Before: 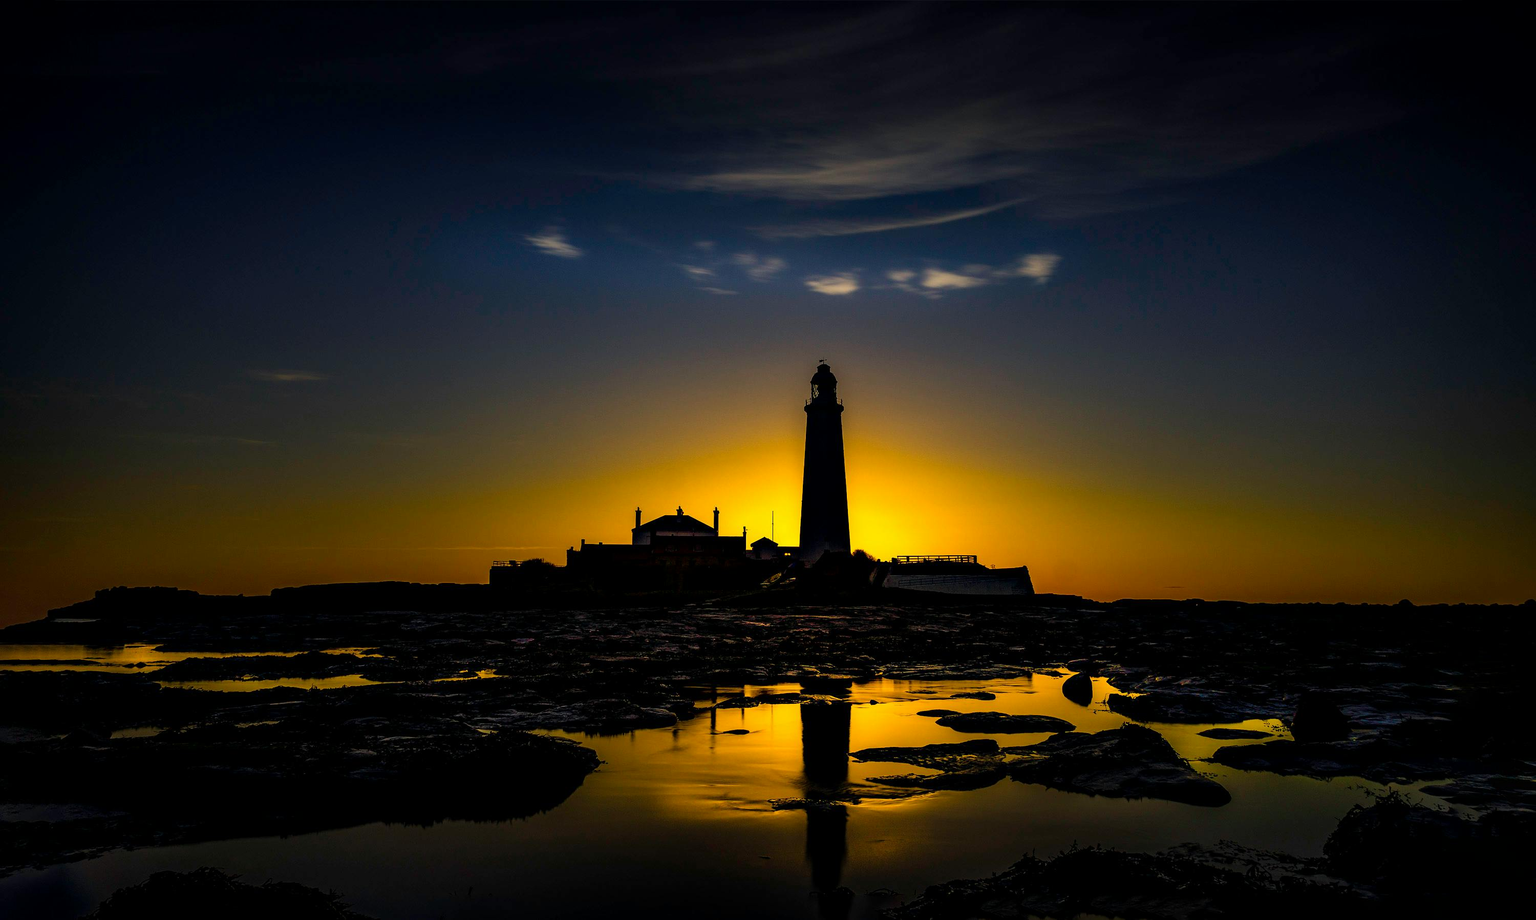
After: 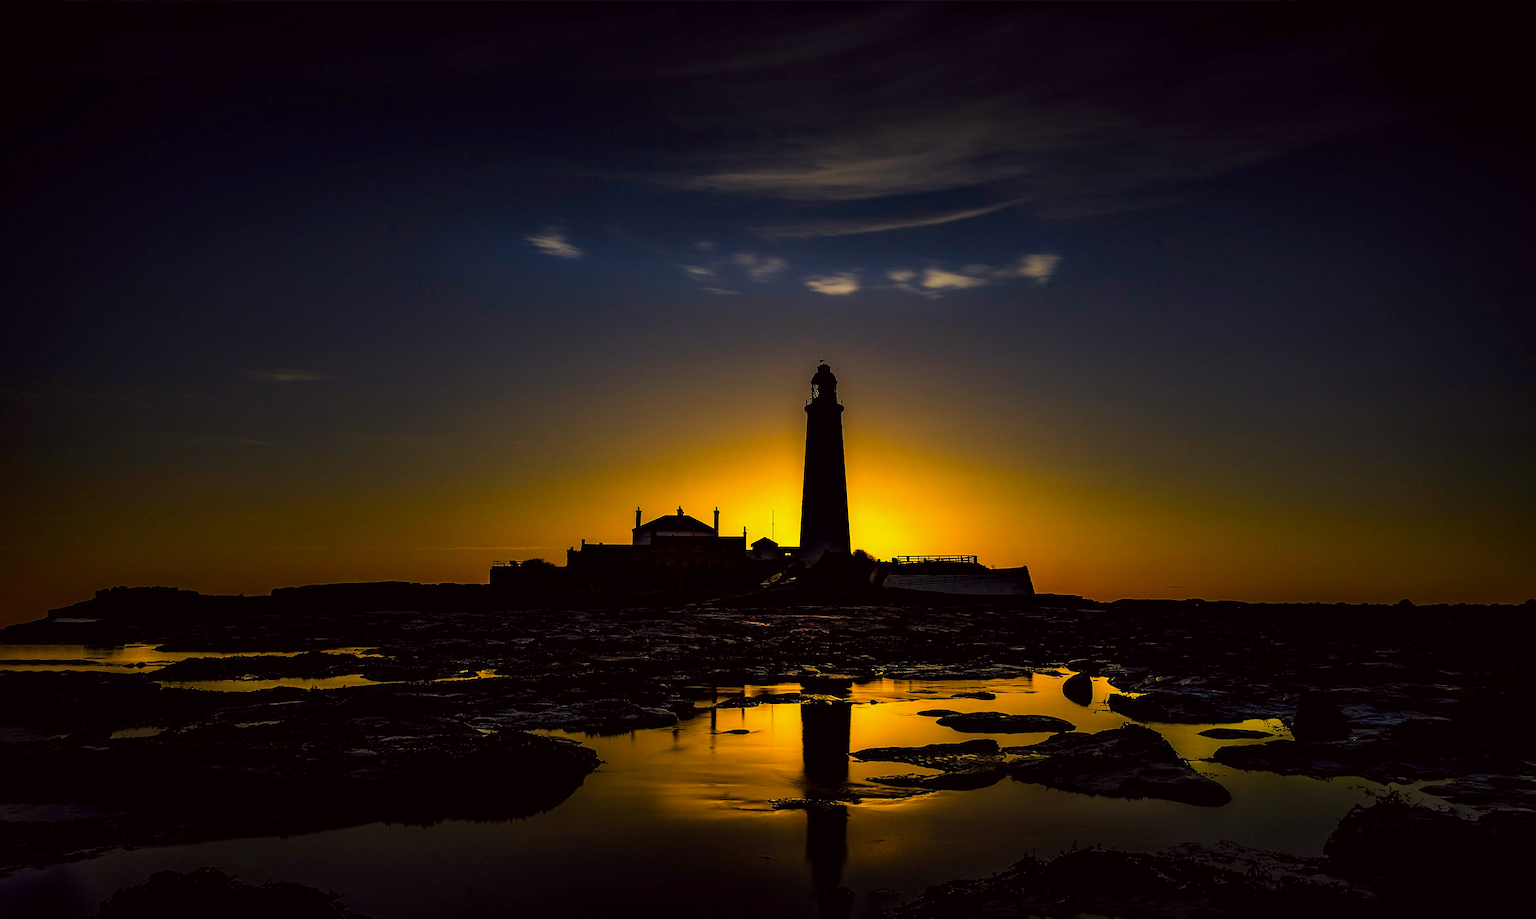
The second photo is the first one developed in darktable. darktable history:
tone curve: curves: ch0 [(0, 0) (0.8, 0.757) (1, 1)], preserve colors none
sharpen: amount 0.201
color correction: highlights a* -0.942, highlights b* 4.48, shadows a* 3.56
